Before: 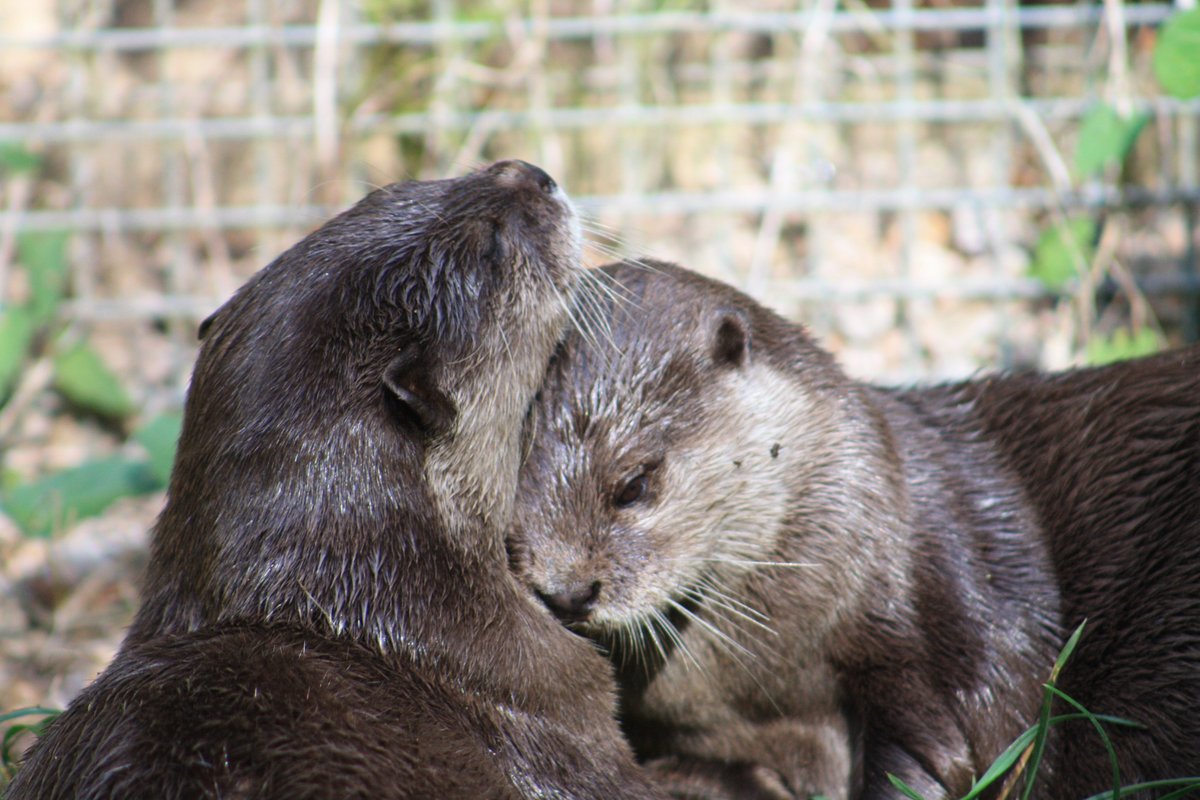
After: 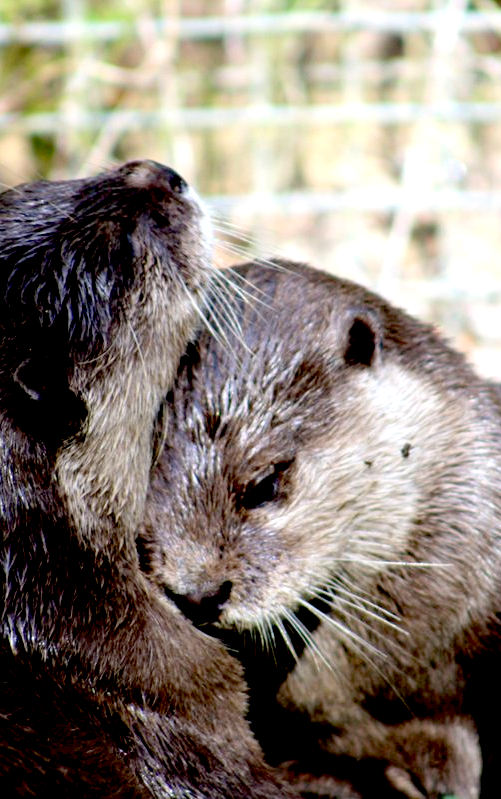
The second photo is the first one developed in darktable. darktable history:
exposure: black level correction 0.057, compensate exposure bias true, compensate highlight preservation false
tone equalizer: -8 EV -0.381 EV, -7 EV -0.383 EV, -6 EV -0.356 EV, -5 EV -0.248 EV, -3 EV 0.256 EV, -2 EV 0.353 EV, -1 EV 0.391 EV, +0 EV 0.391 EV
crop: left 30.81%, right 27.357%
